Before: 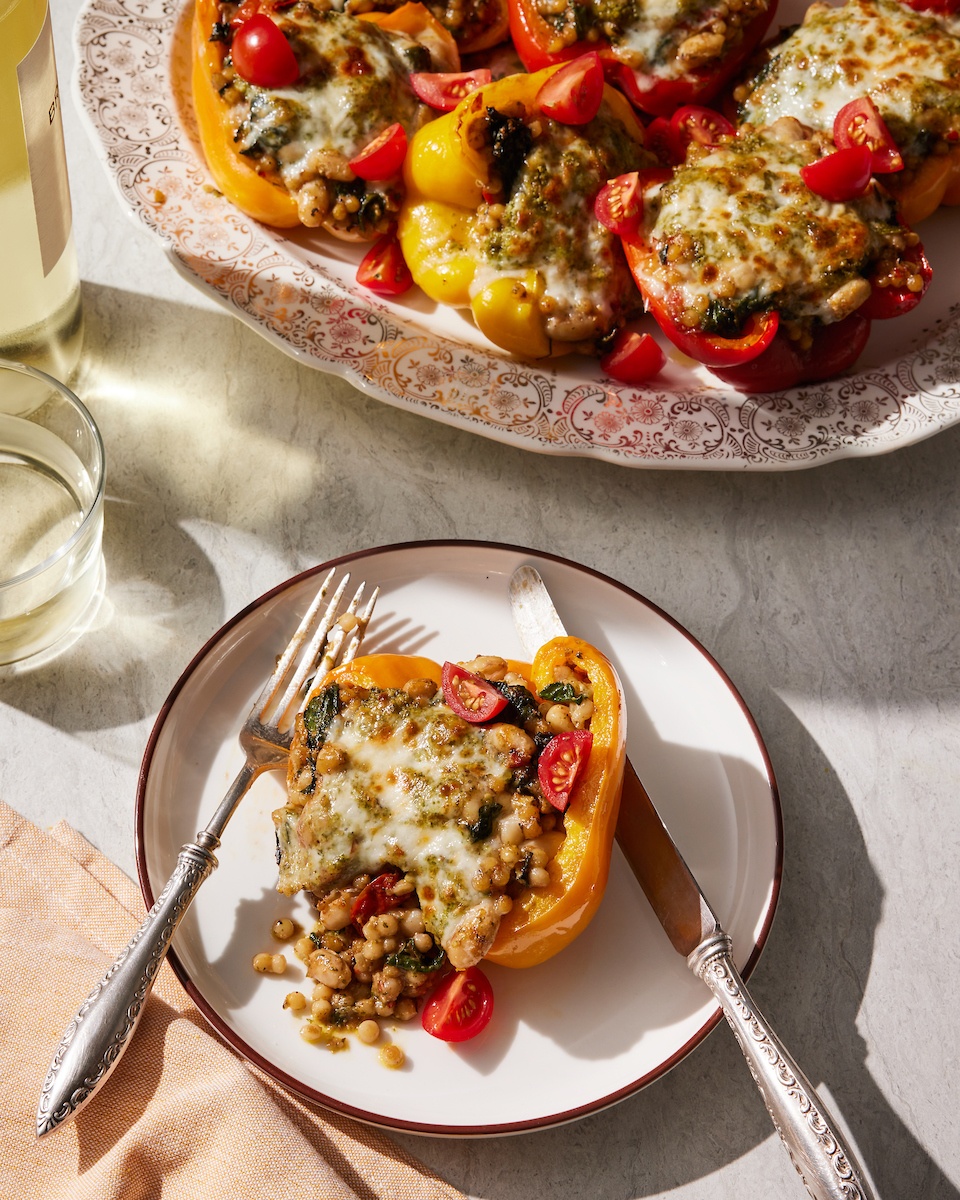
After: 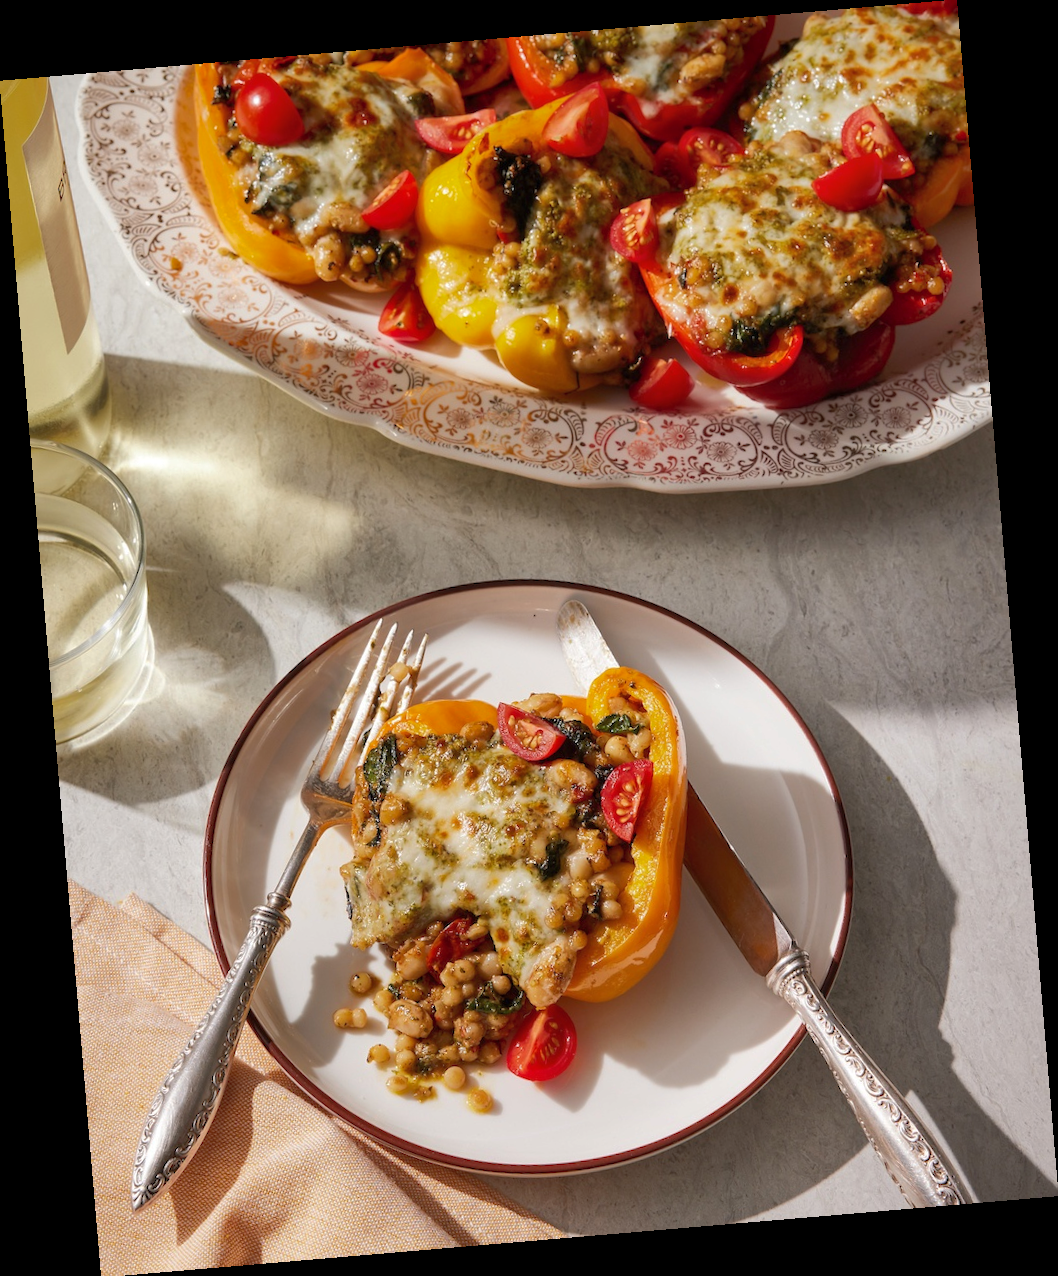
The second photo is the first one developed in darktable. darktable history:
shadows and highlights: on, module defaults
rotate and perspective: rotation -4.86°, automatic cropping off
